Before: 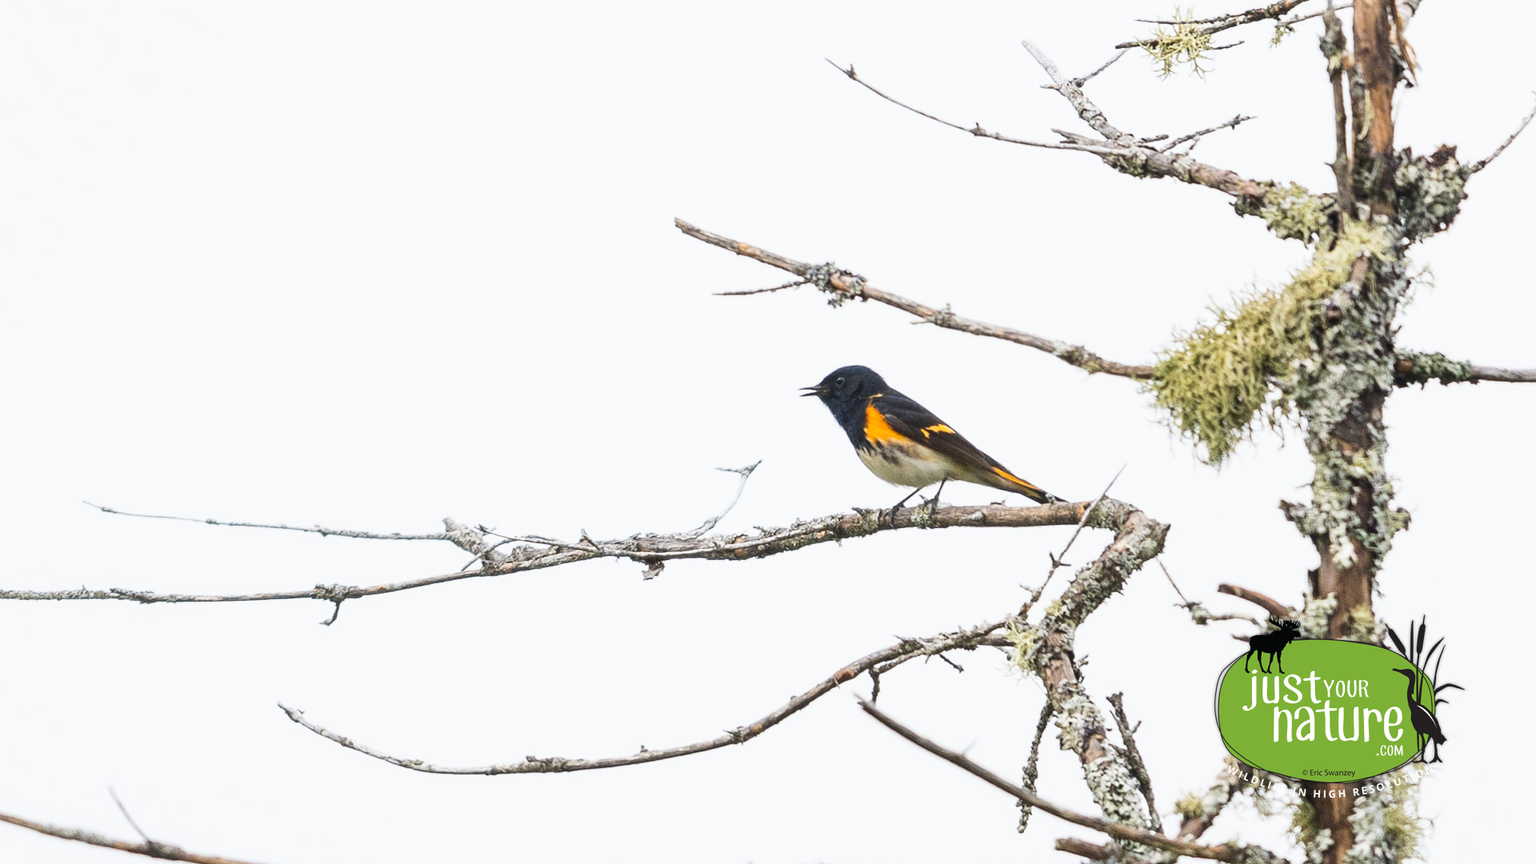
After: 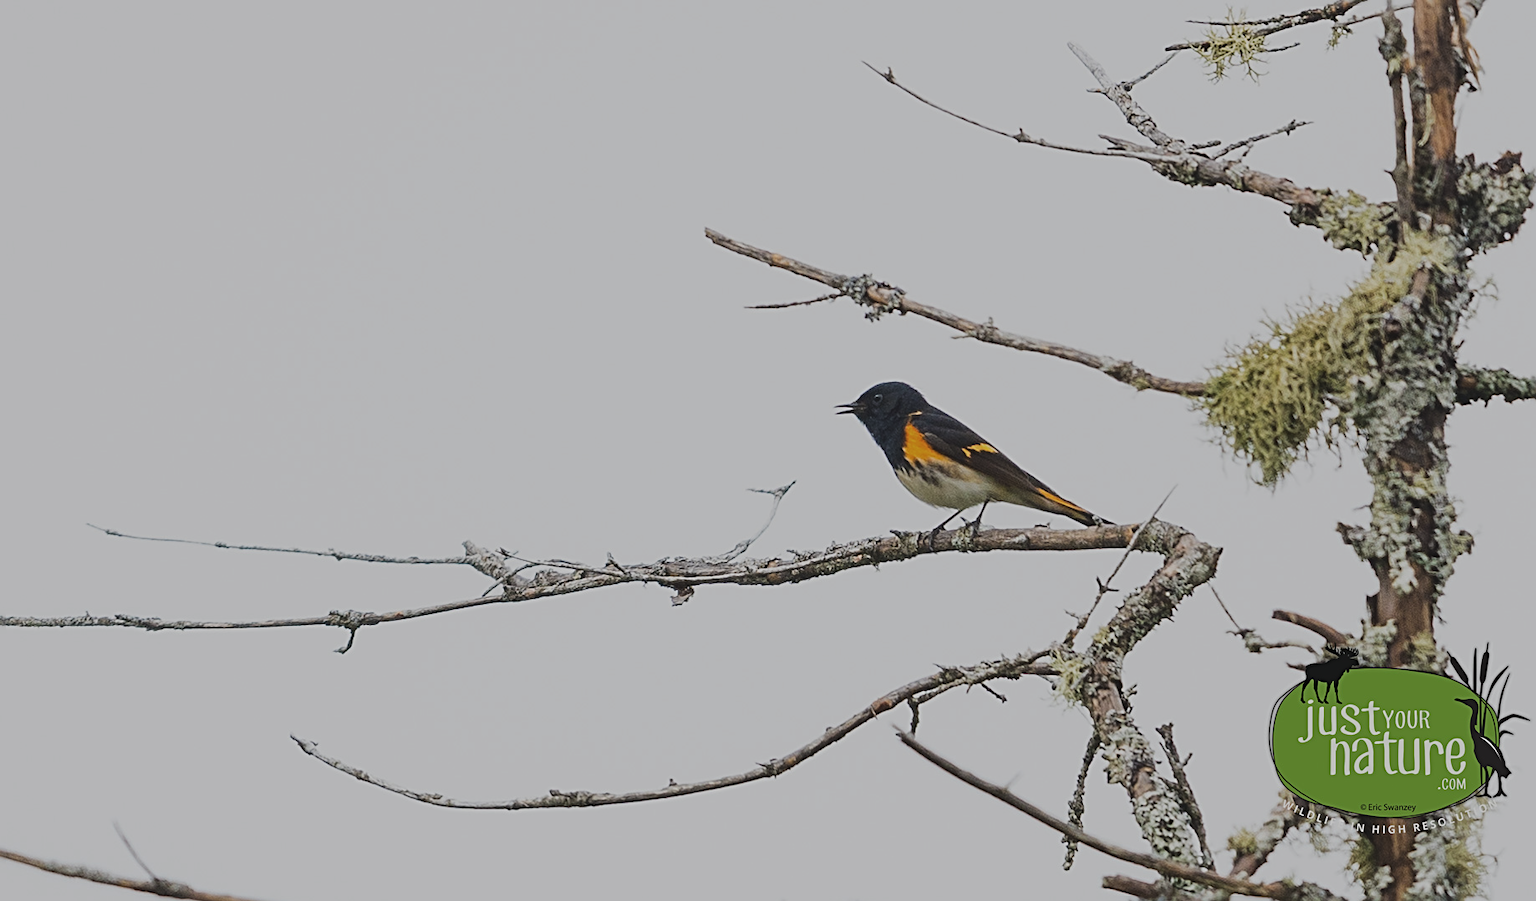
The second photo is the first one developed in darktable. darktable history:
exposure: black level correction -0.017, exposure -1.043 EV, compensate exposure bias true, compensate highlight preservation false
crop: right 4.243%, bottom 0.032%
sharpen: radius 2.791
